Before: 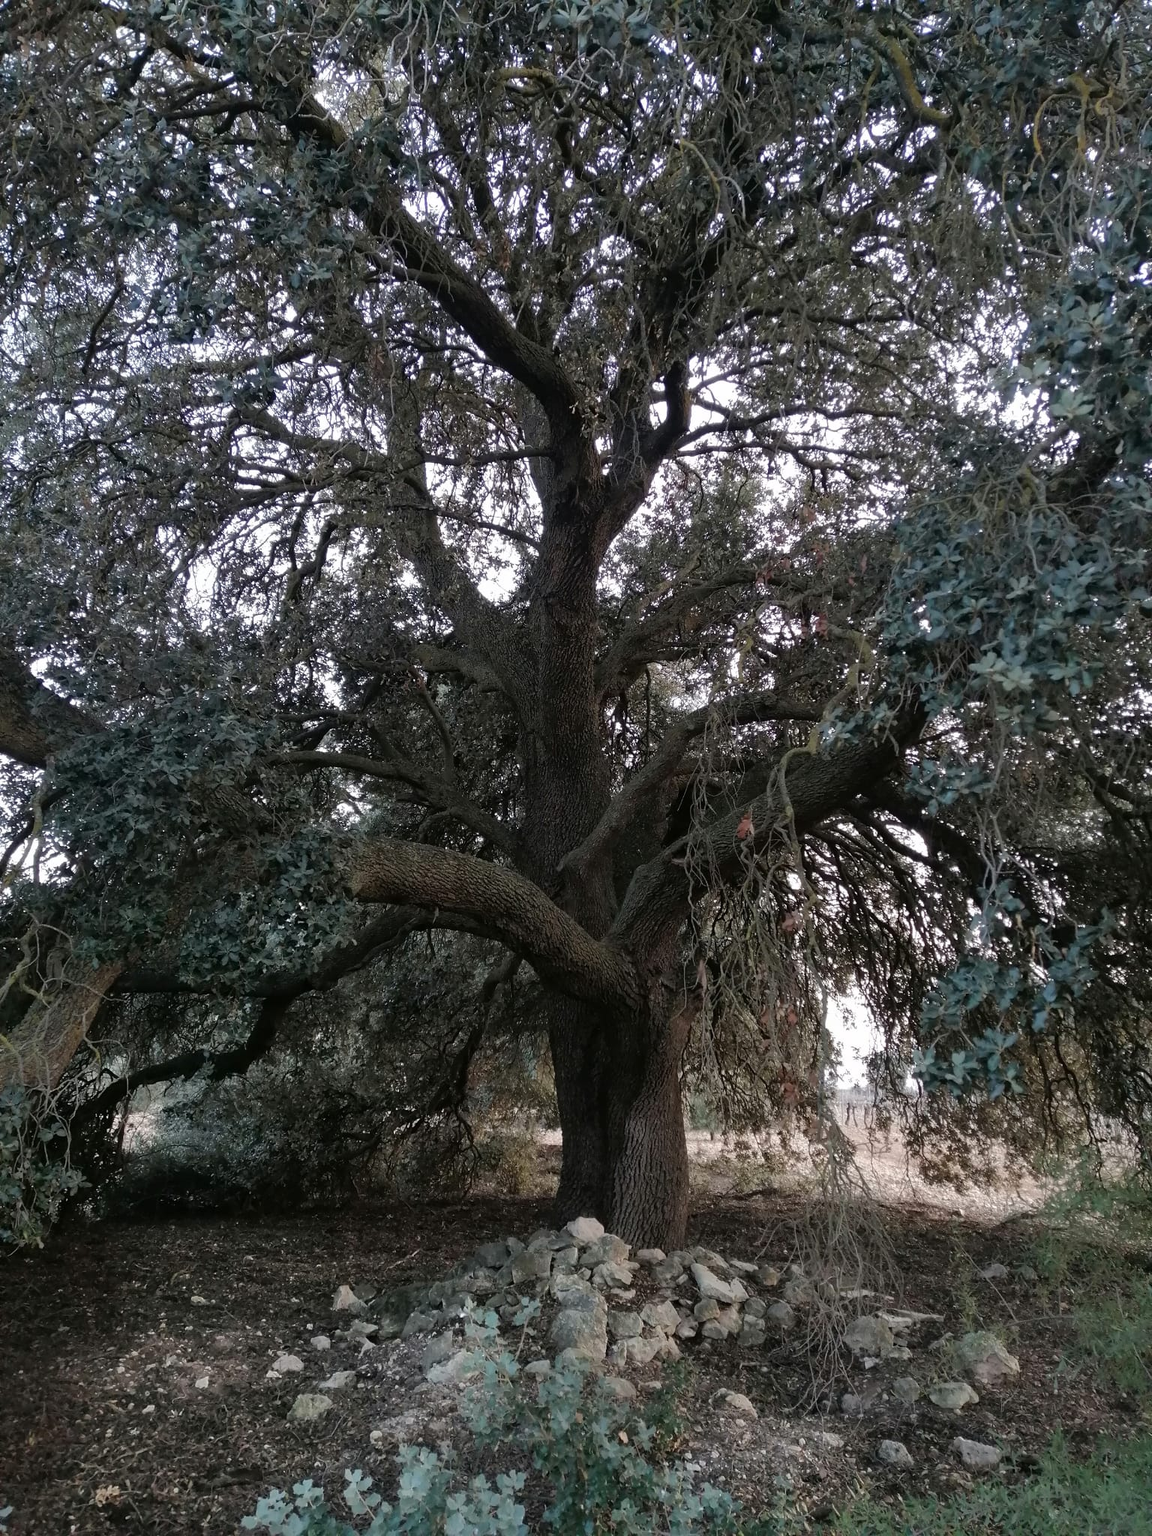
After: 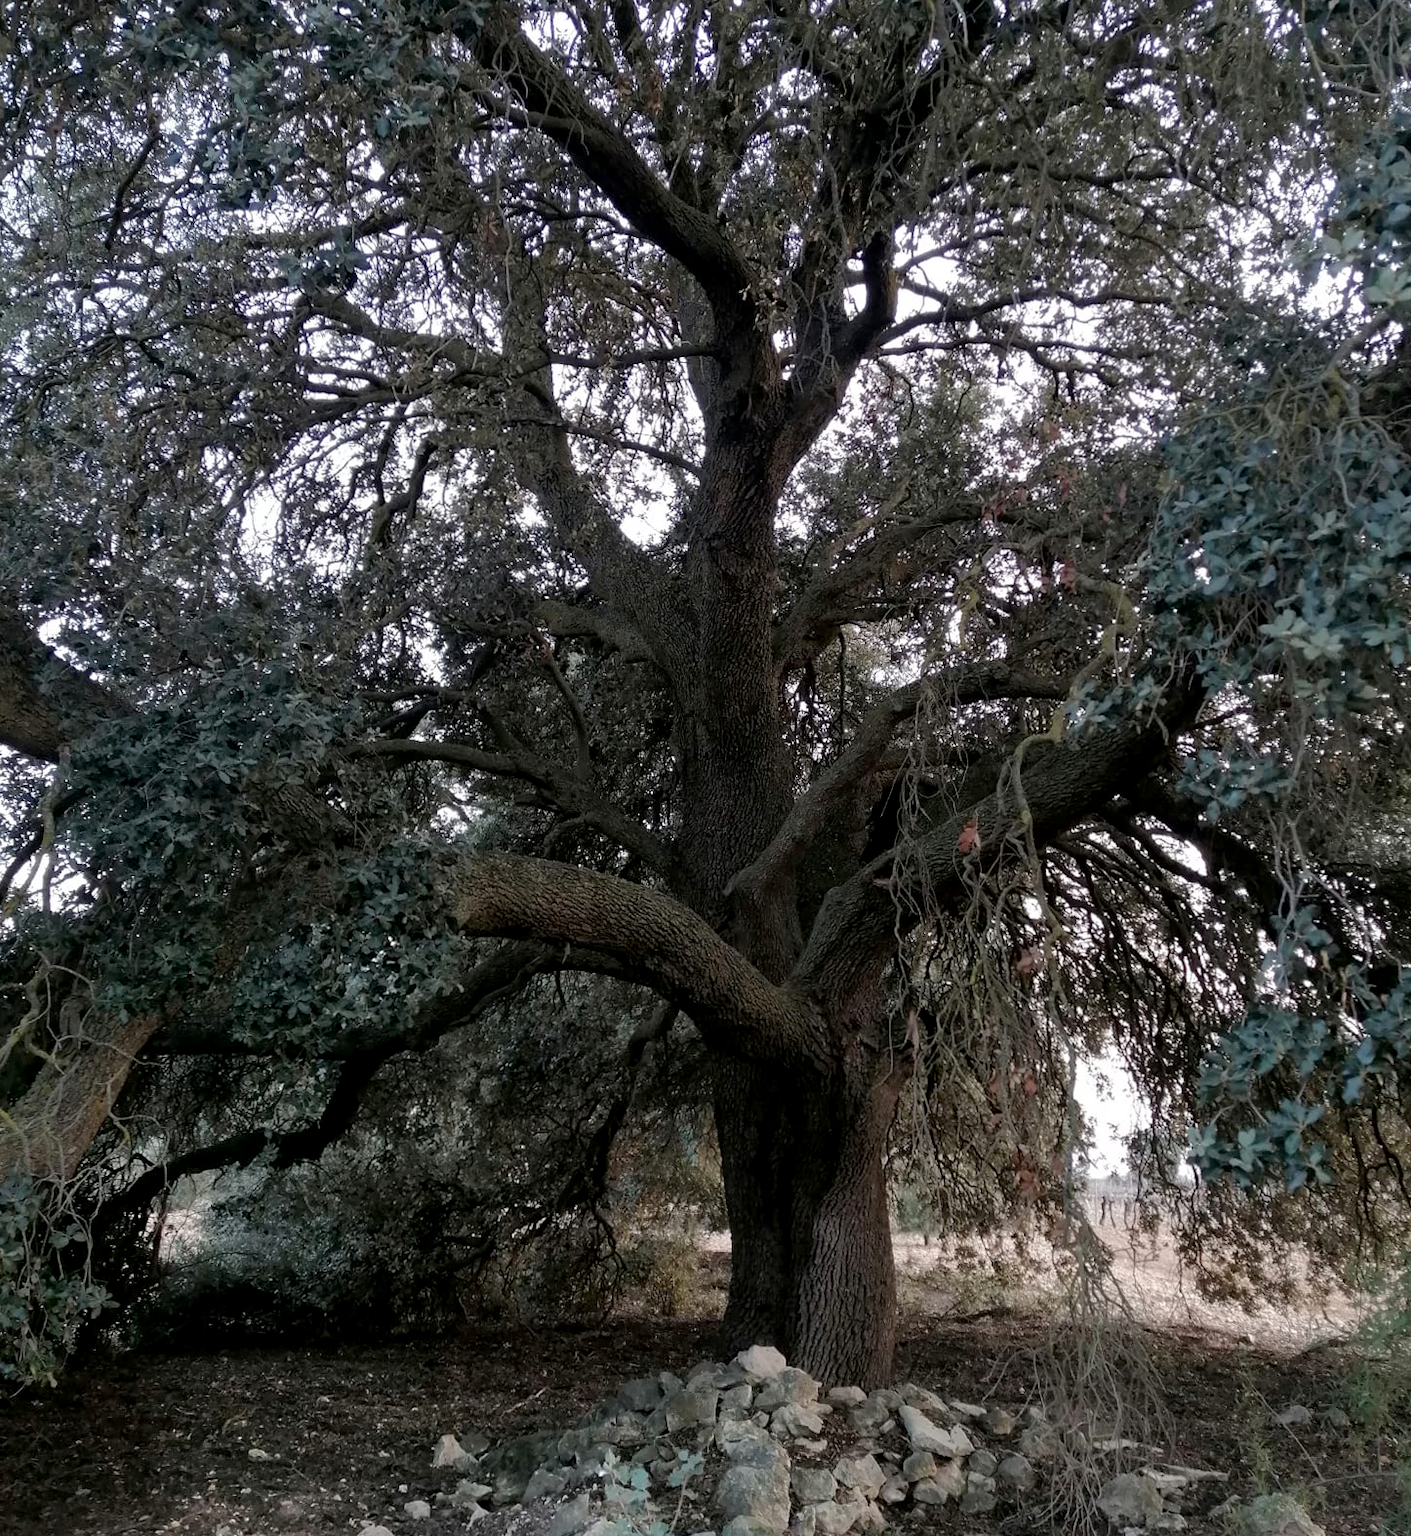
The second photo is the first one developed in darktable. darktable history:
crop and rotate: angle 0.087°, top 11.875%, right 5.609%, bottom 11.081%
exposure: black level correction 0.004, exposure 0.015 EV, compensate exposure bias true, compensate highlight preservation false
